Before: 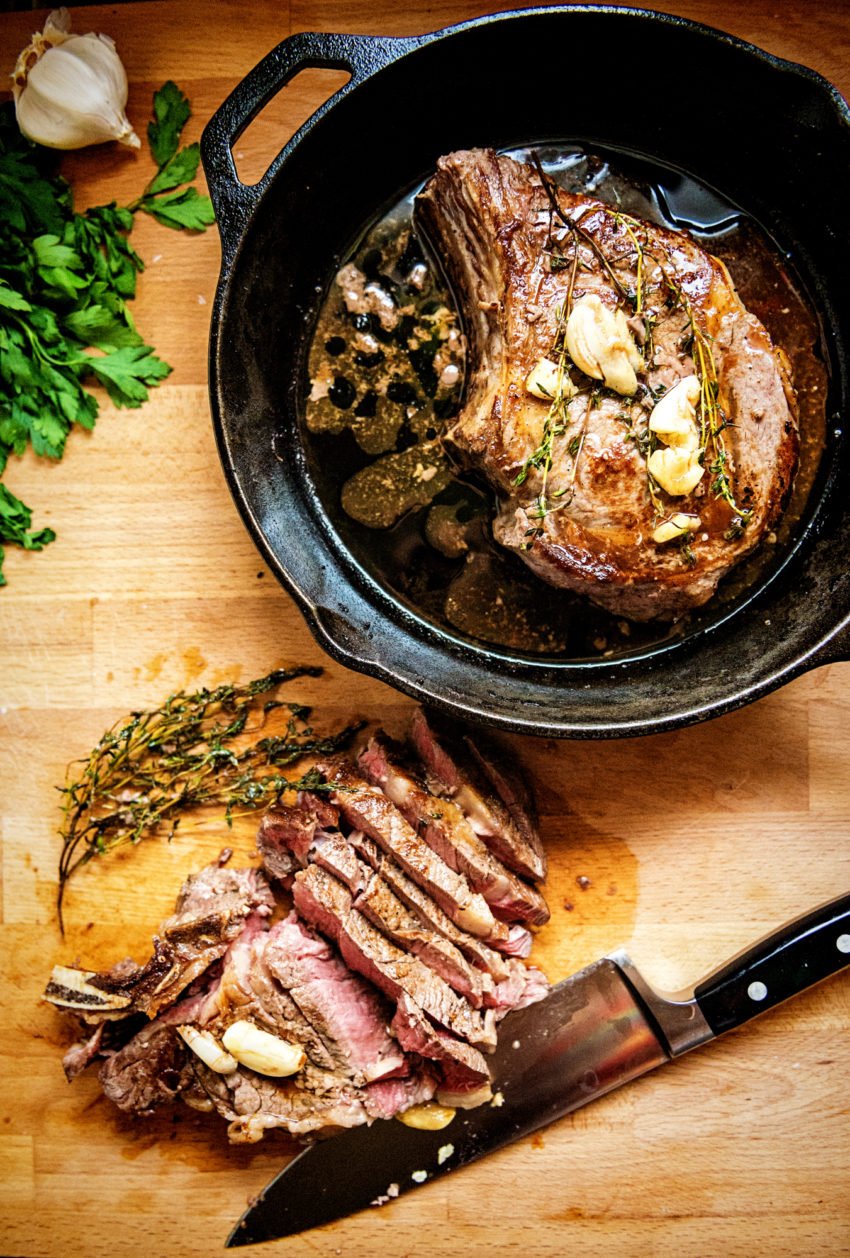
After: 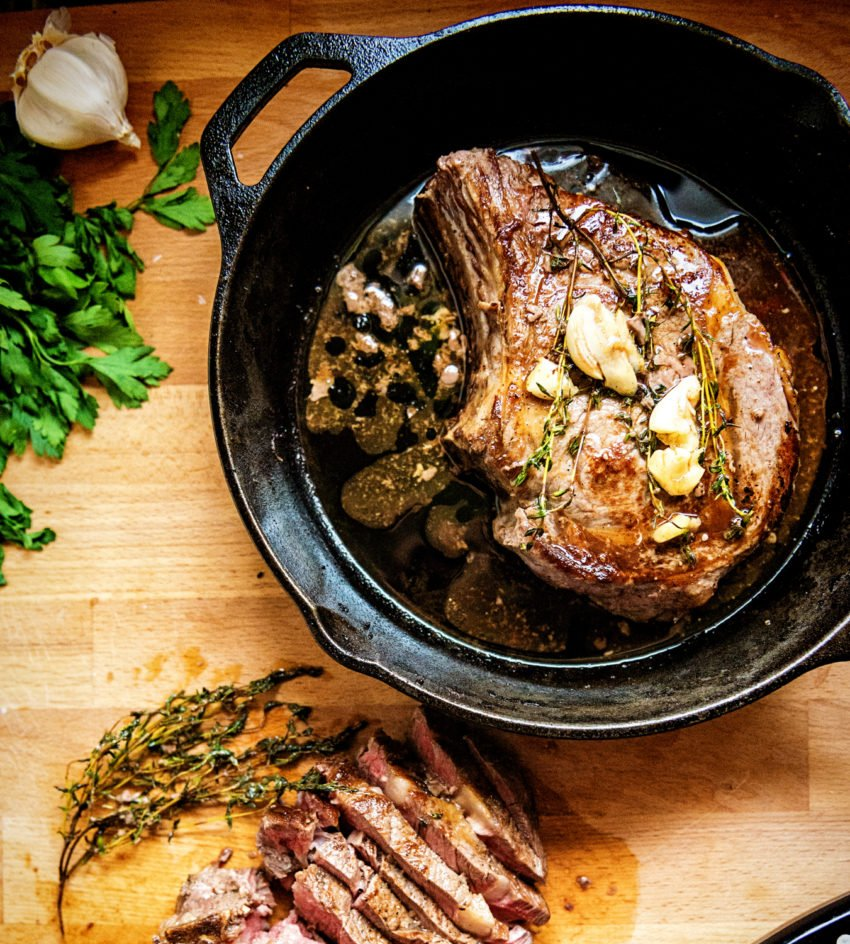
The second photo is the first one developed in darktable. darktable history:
crop: bottom 24.901%
